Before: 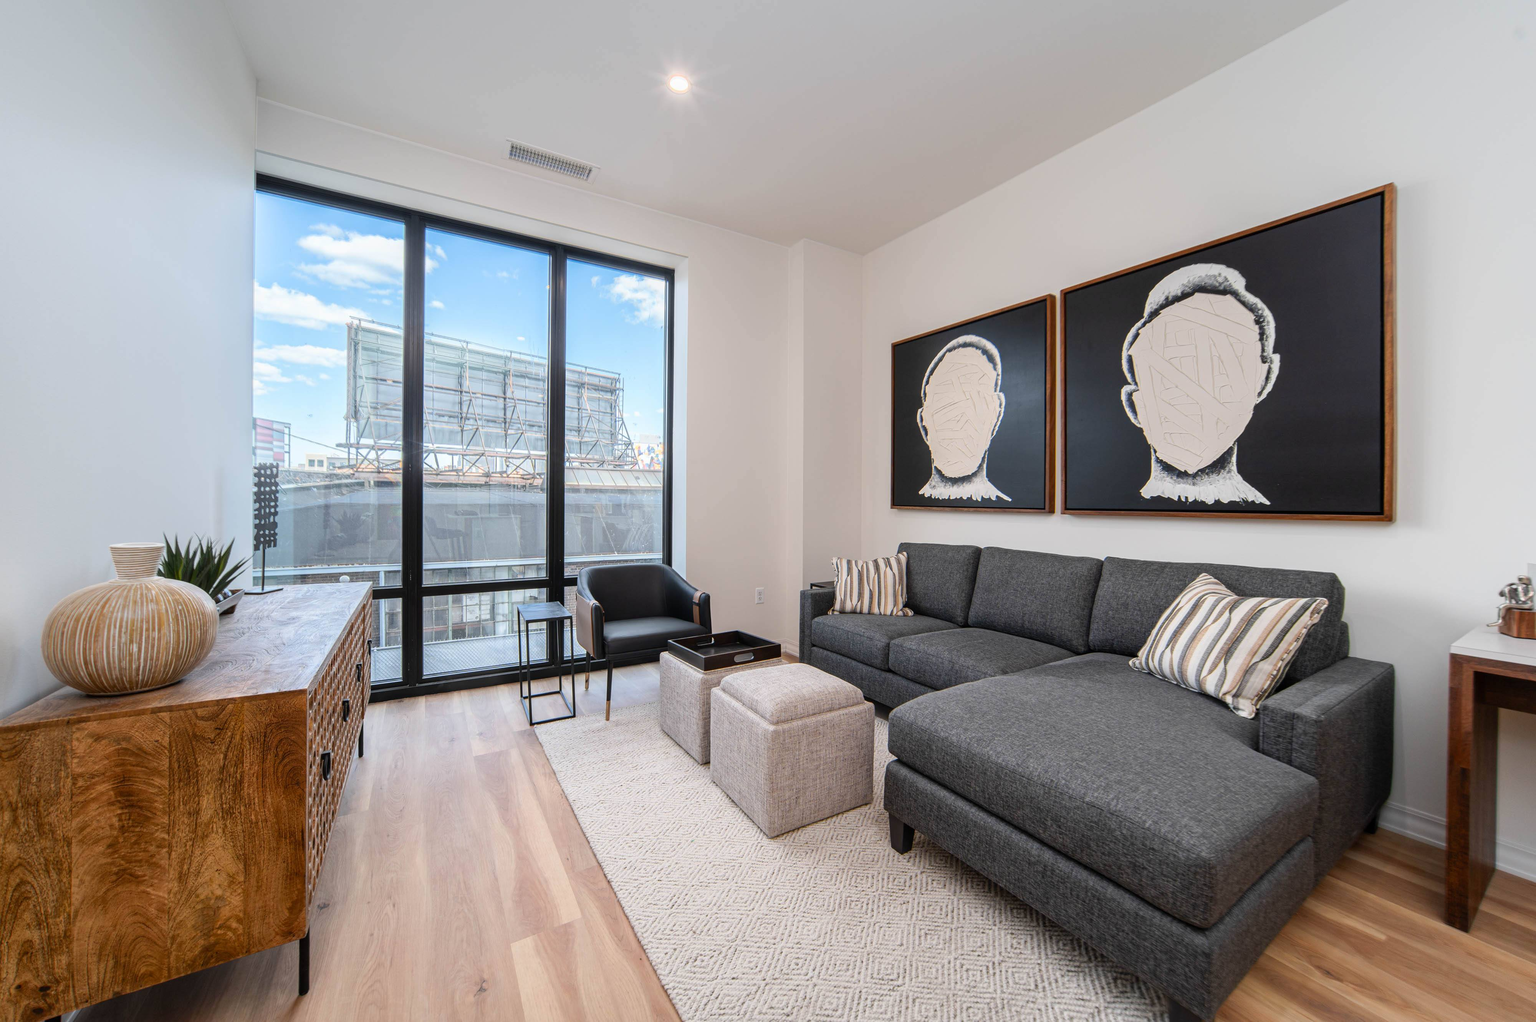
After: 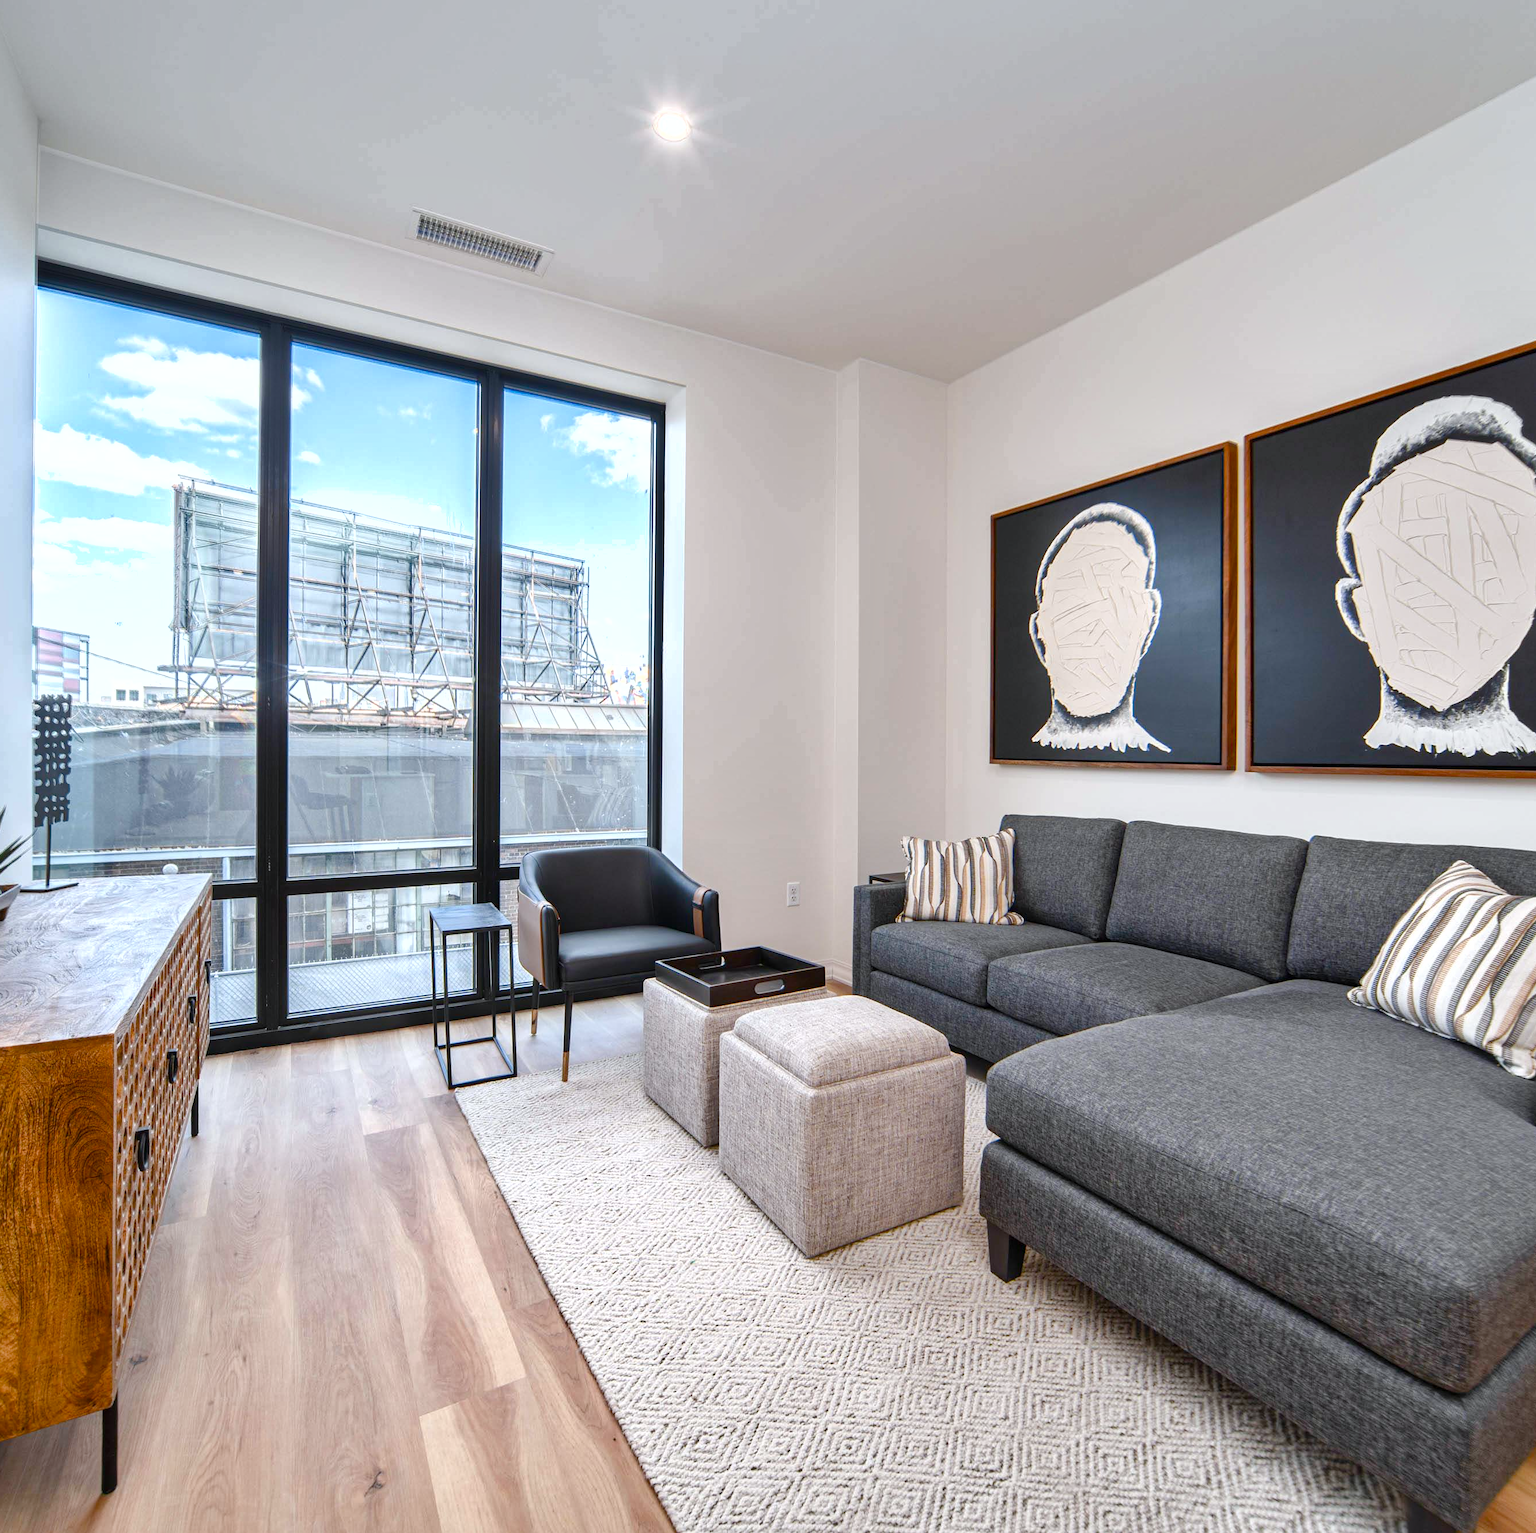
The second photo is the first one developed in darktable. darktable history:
white balance: red 0.982, blue 1.018
crop and rotate: left 15.055%, right 18.278%
color balance rgb: perceptual saturation grading › global saturation 20%, perceptual saturation grading › highlights -50%, perceptual saturation grading › shadows 30%, perceptual brilliance grading › global brilliance 10%, perceptual brilliance grading › shadows 15%
shadows and highlights: low approximation 0.01, soften with gaussian
